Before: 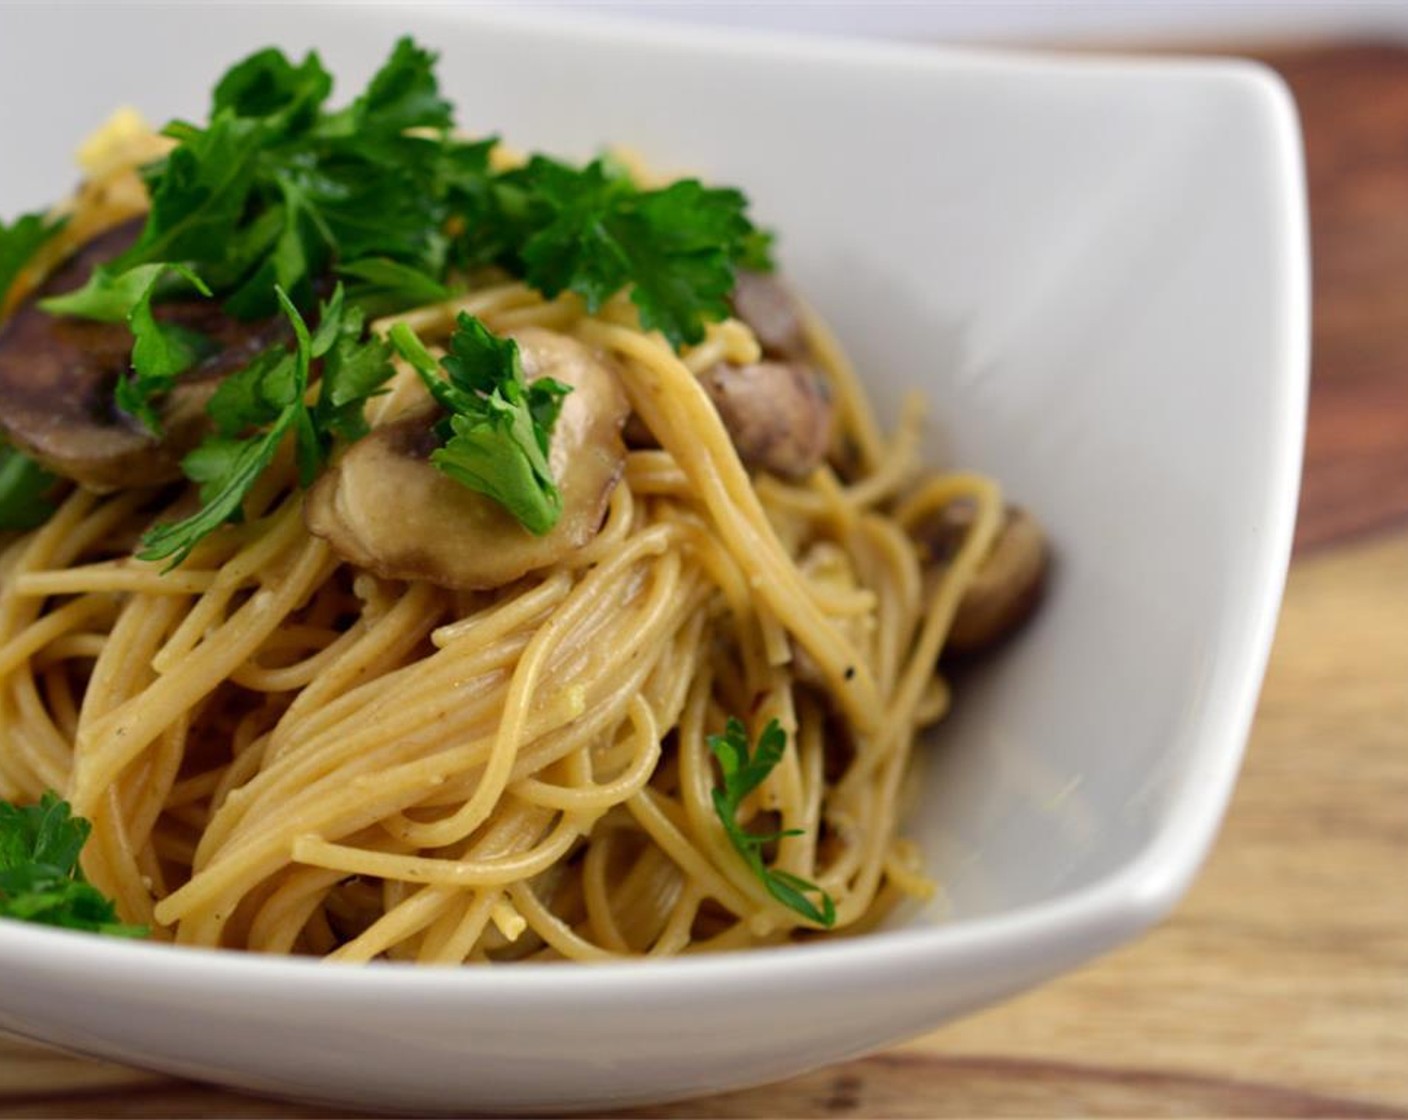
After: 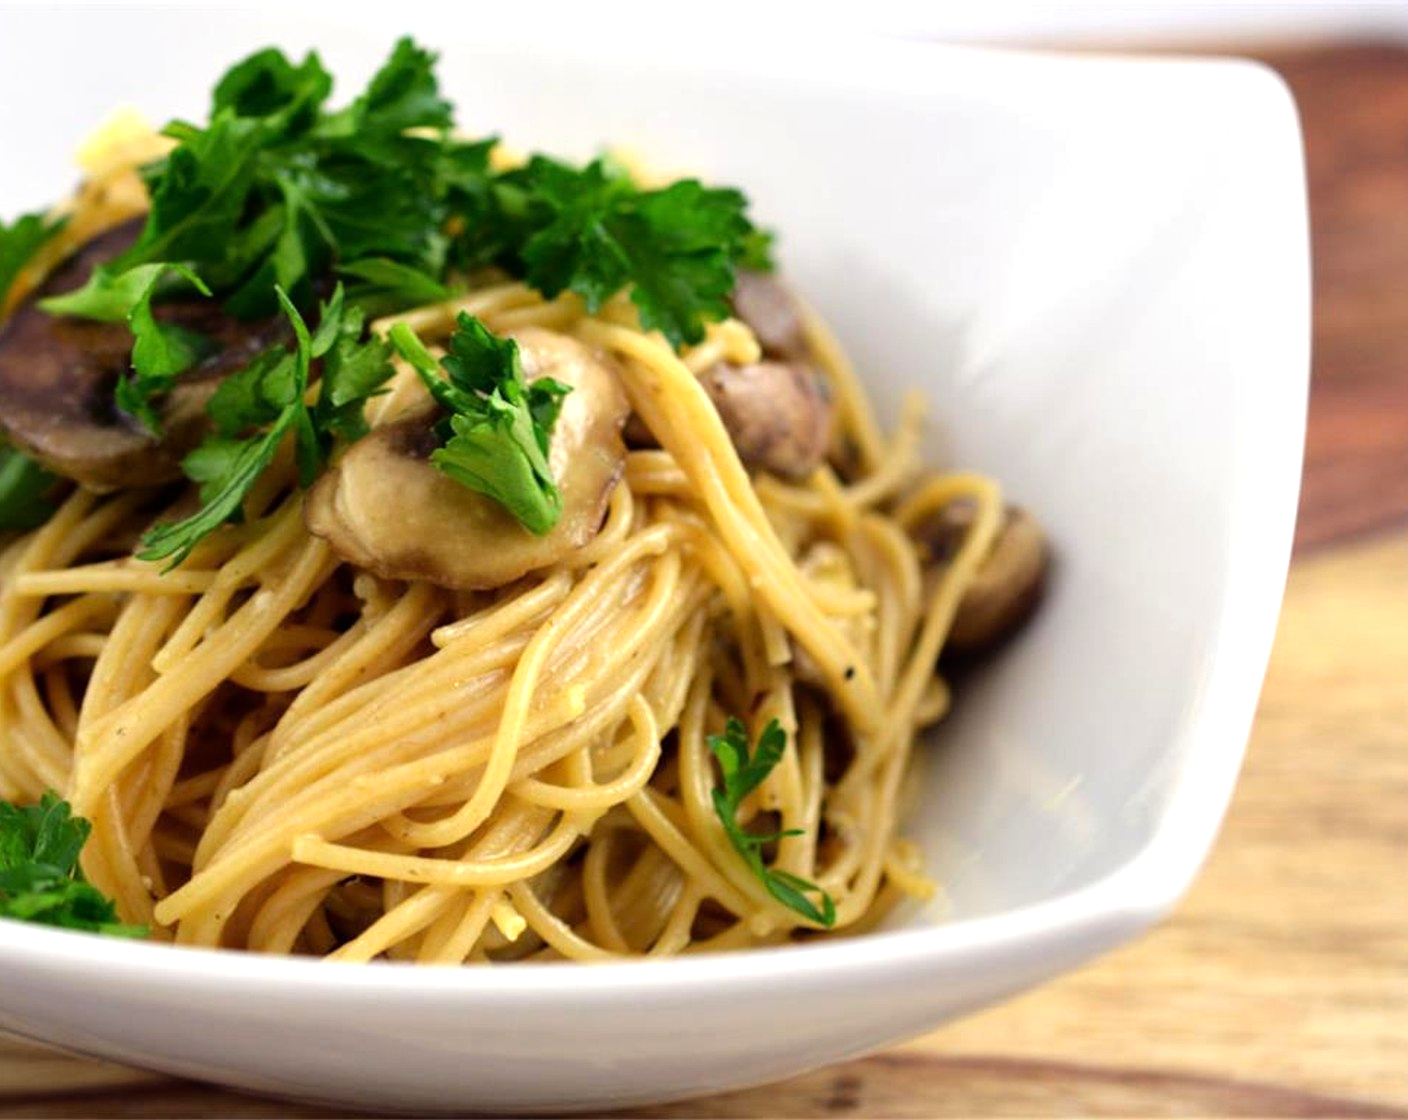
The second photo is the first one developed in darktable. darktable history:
tone equalizer: -8 EV -0.781 EV, -7 EV -0.68 EV, -6 EV -0.561 EV, -5 EV -0.41 EV, -3 EV 0.368 EV, -2 EV 0.6 EV, -1 EV 0.68 EV, +0 EV 0.728 EV
